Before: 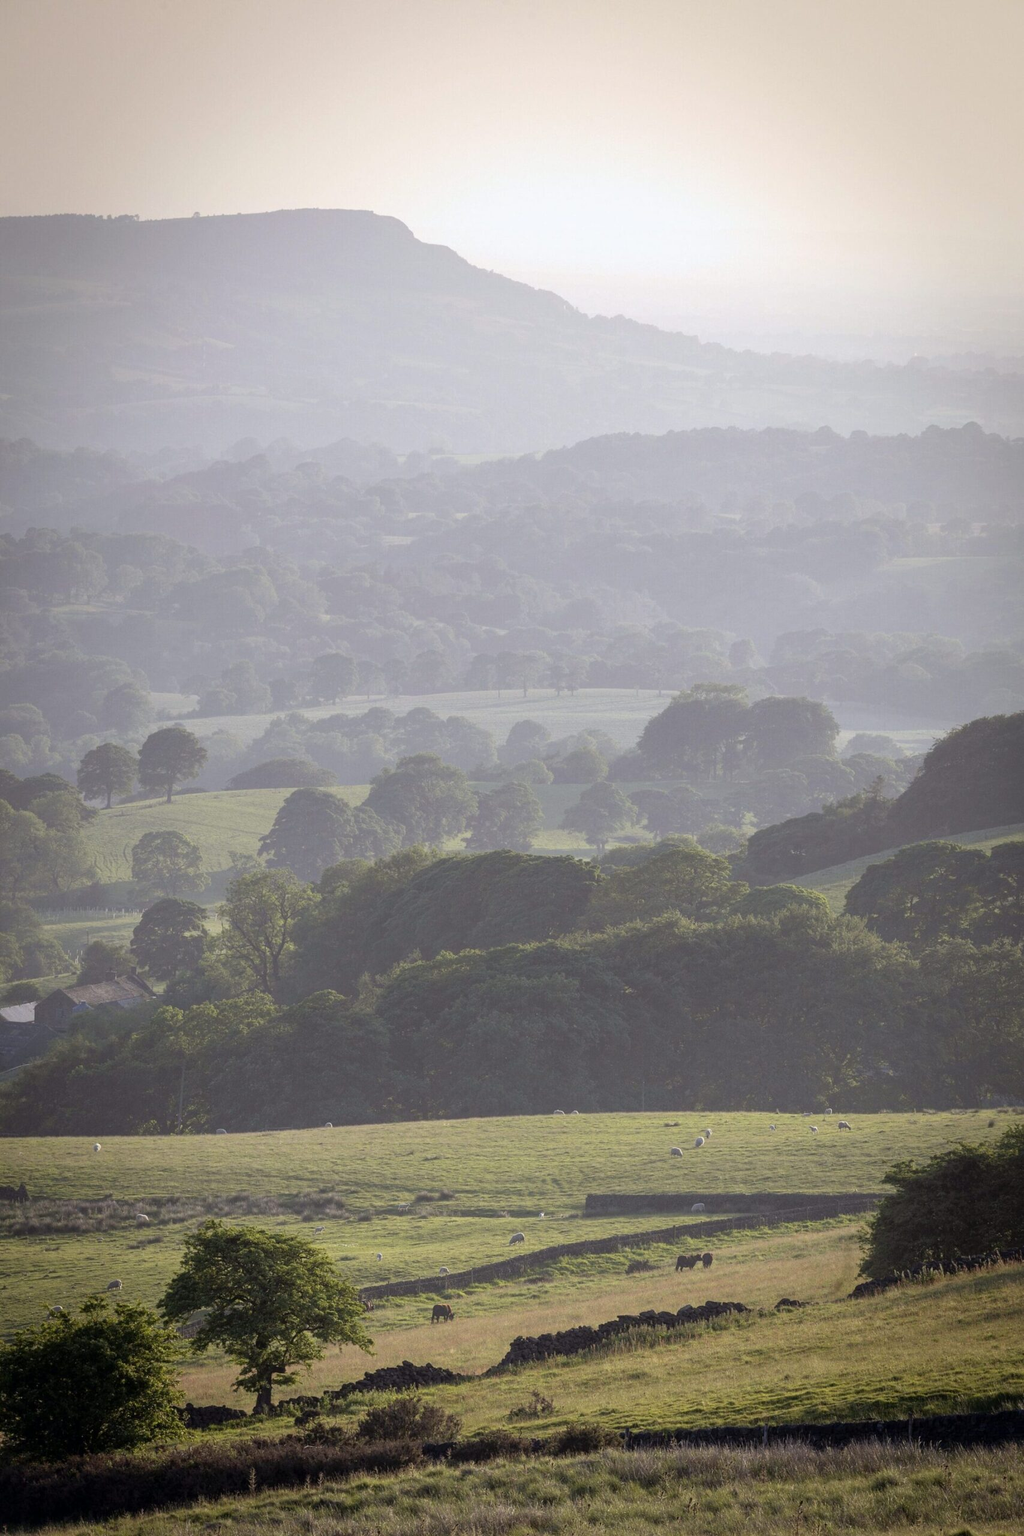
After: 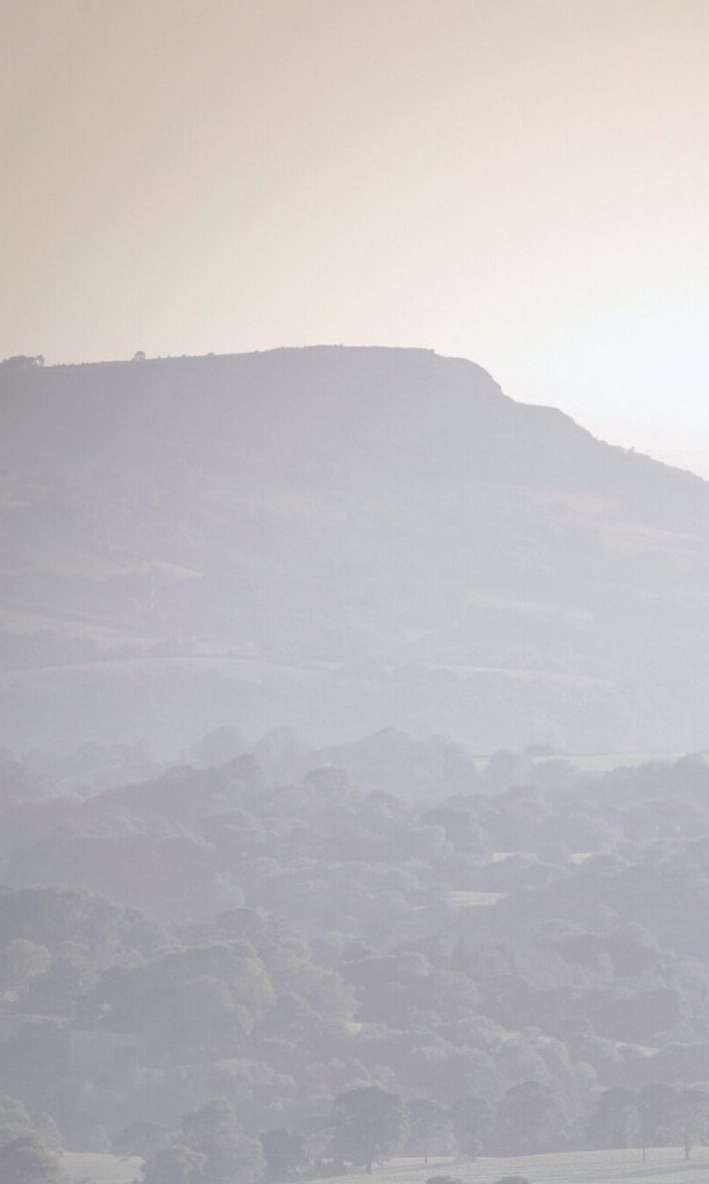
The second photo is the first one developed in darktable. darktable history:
crop and rotate: left 11.015%, top 0.083%, right 47.395%, bottom 53.655%
